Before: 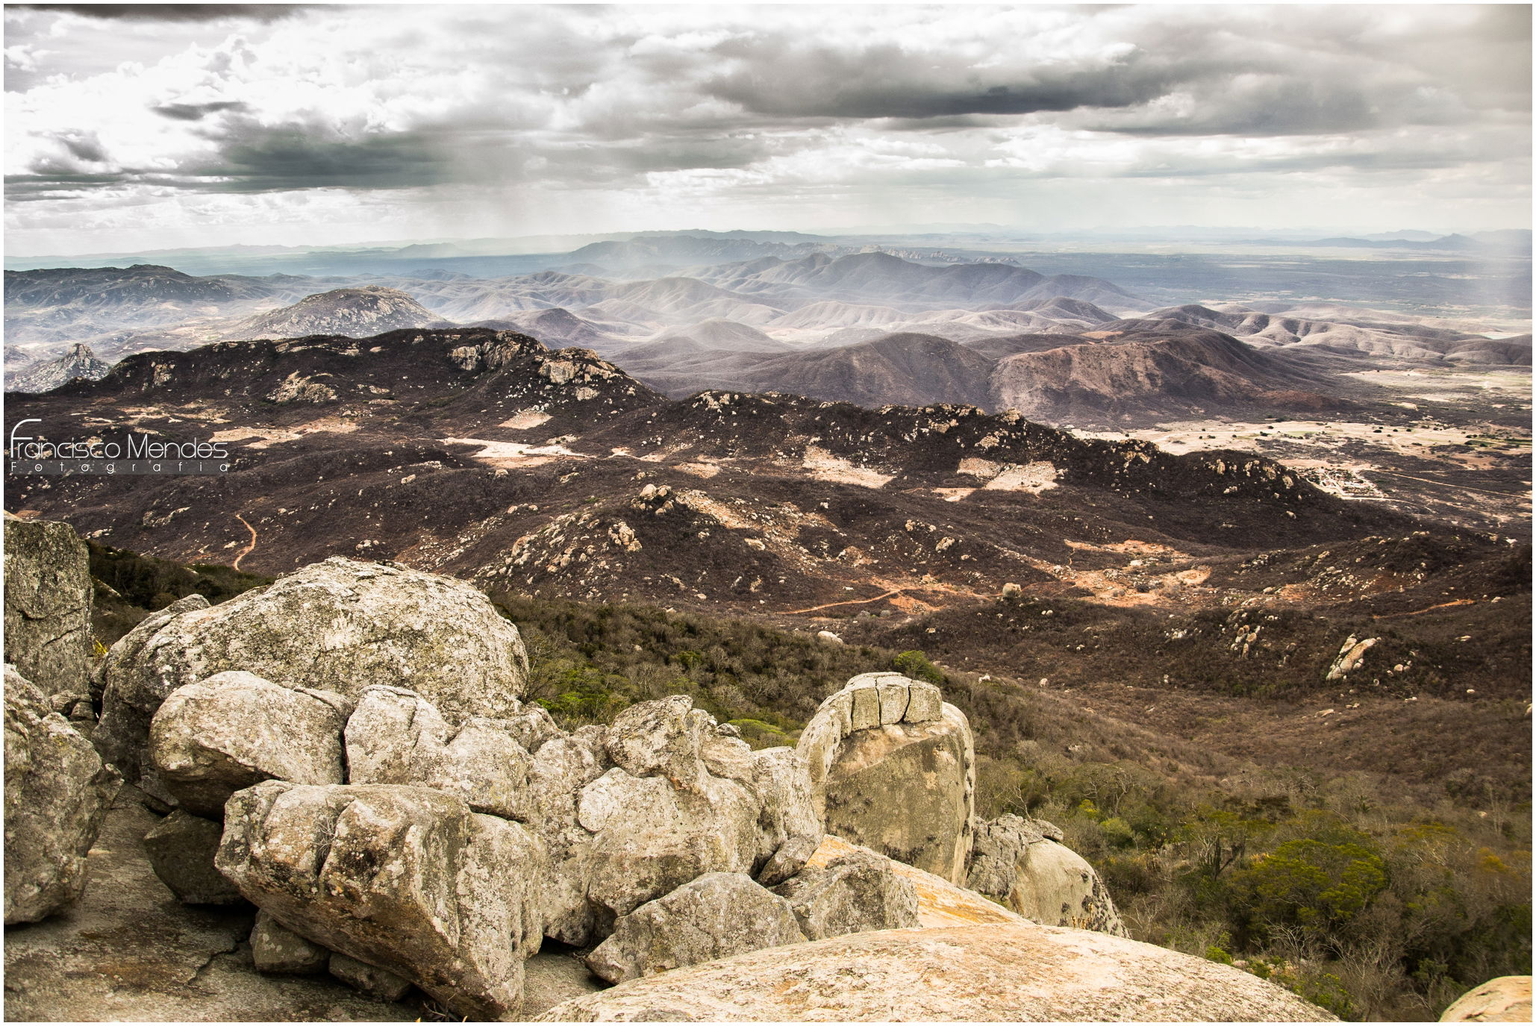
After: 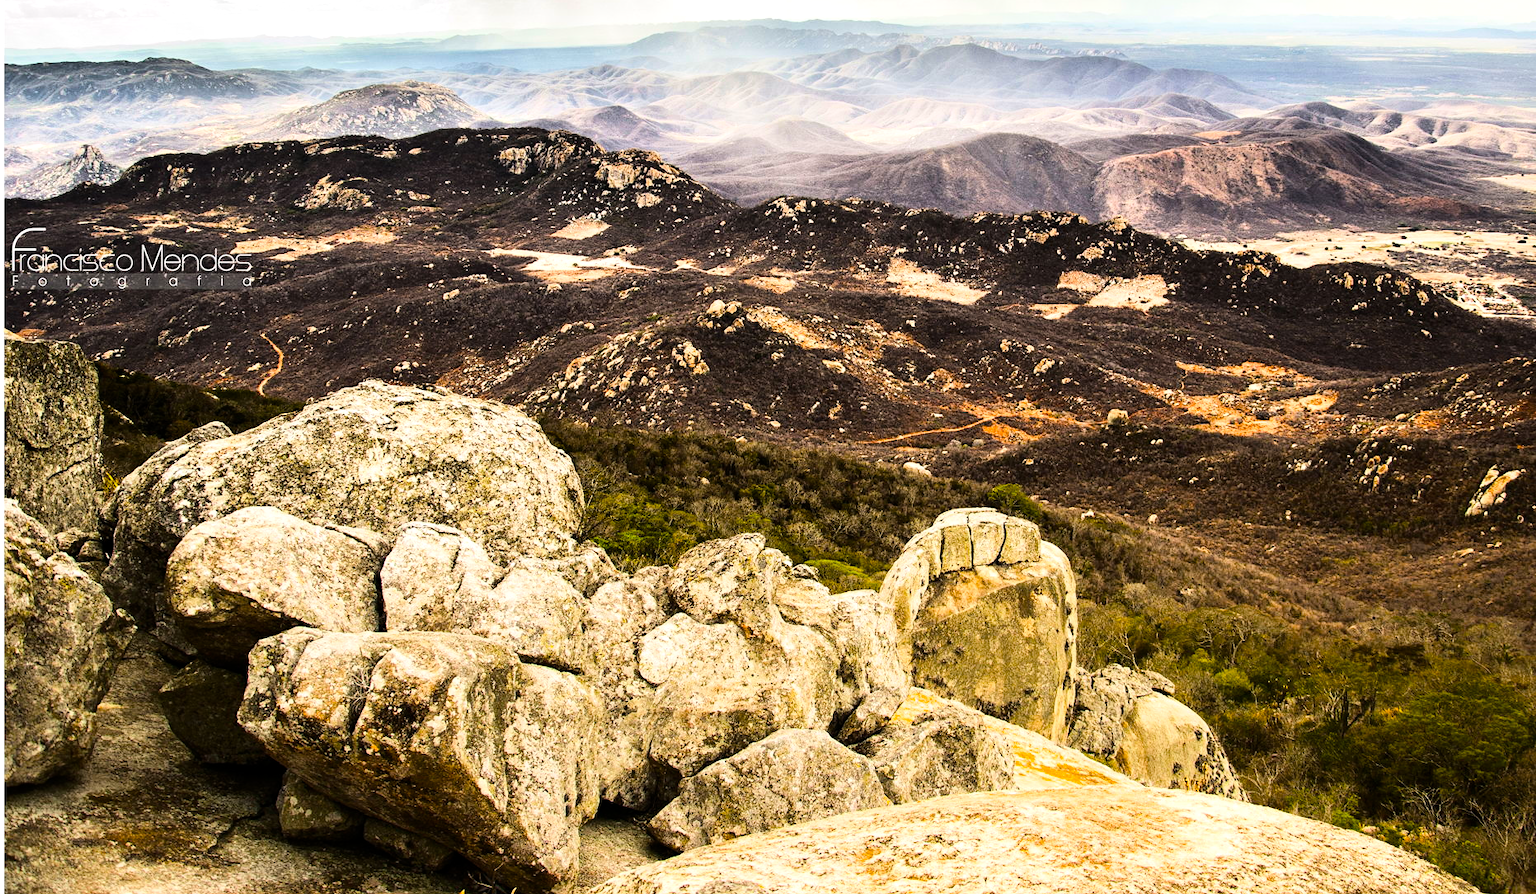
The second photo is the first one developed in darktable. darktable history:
base curve: curves: ch0 [(0, 0) (0.032, 0.025) (0.121, 0.166) (0.206, 0.329) (0.605, 0.79) (1, 1)]
crop: top 20.775%, right 9.437%, bottom 0.248%
color balance rgb: shadows fall-off 102.538%, perceptual saturation grading › global saturation 30.617%, mask middle-gray fulcrum 22.992%, global vibrance 9.372%, contrast 14.772%, saturation formula JzAzBz (2021)
